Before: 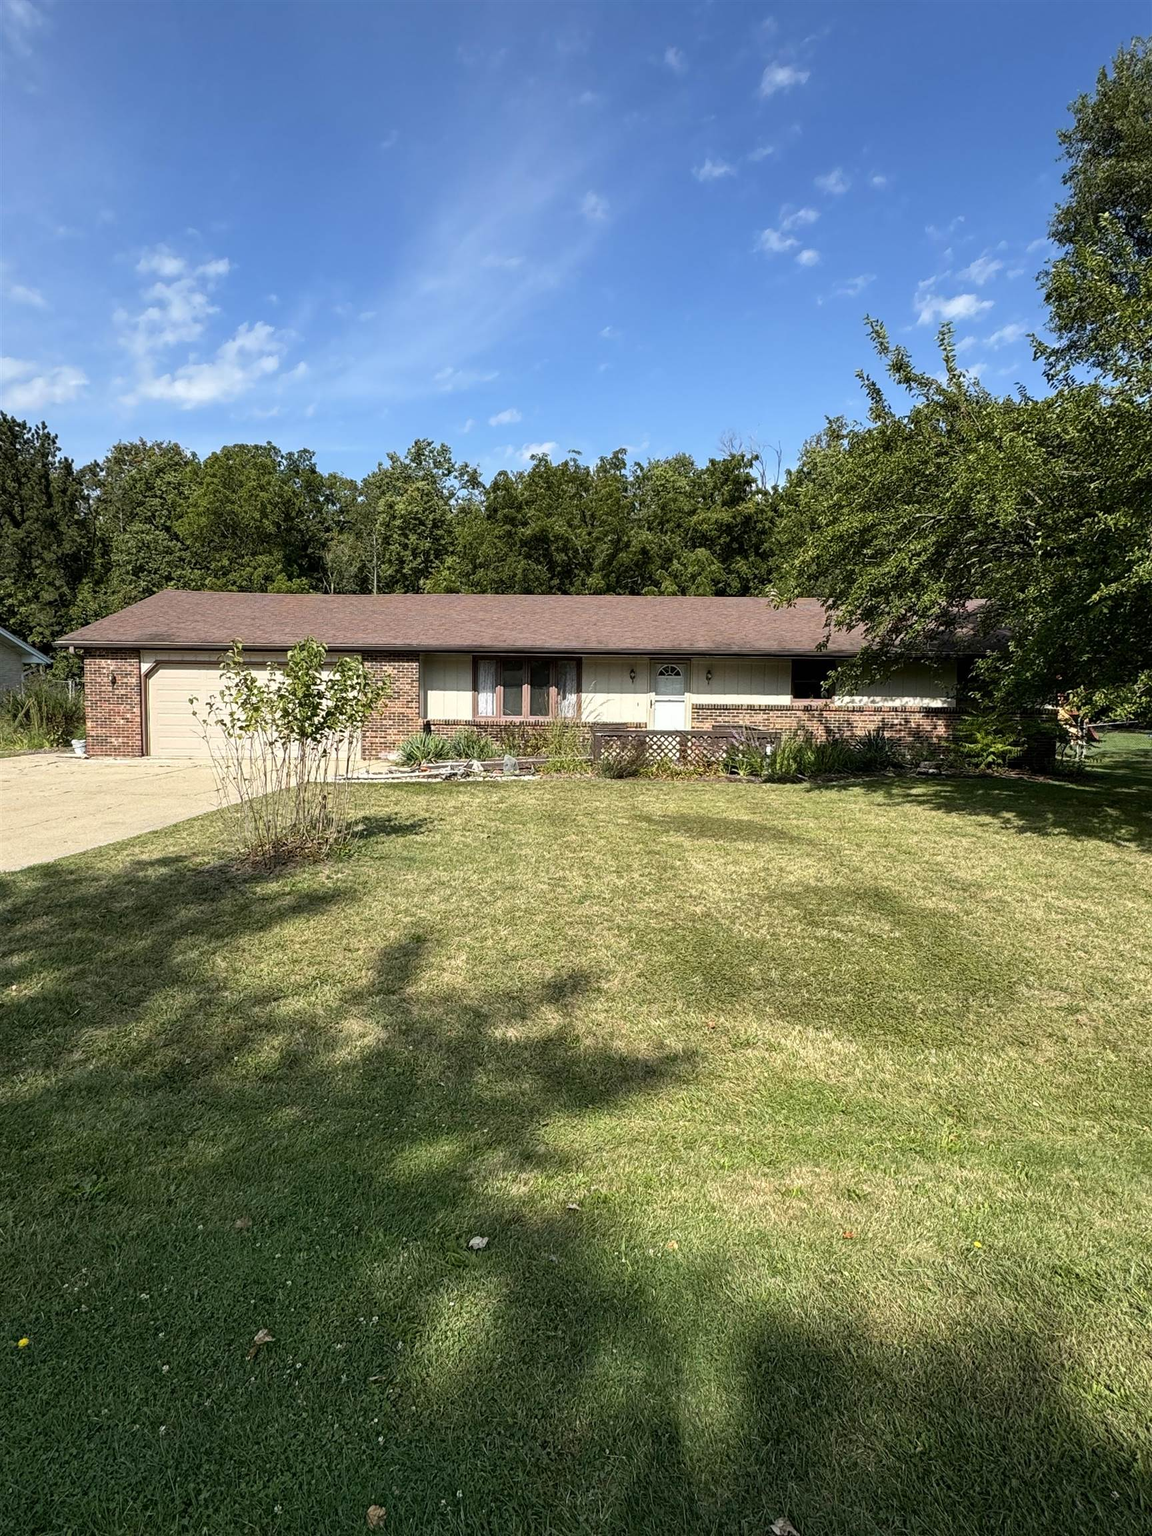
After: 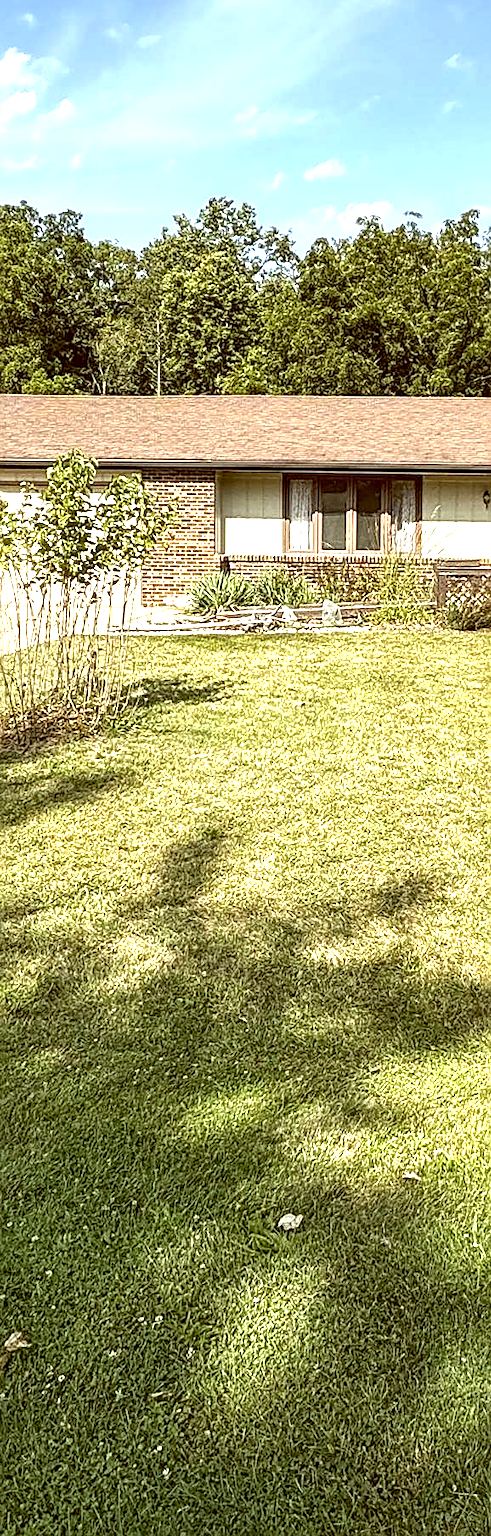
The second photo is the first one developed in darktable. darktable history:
exposure: exposure 1.137 EV, compensate highlight preservation false
crop and rotate: left 21.77%, top 18.528%, right 44.676%, bottom 2.997%
color balance: lift [1.001, 1.007, 1, 0.993], gamma [1.023, 1.026, 1.01, 0.974], gain [0.964, 1.059, 1.073, 0.927]
sharpen: on, module defaults
local contrast: detail 142%
